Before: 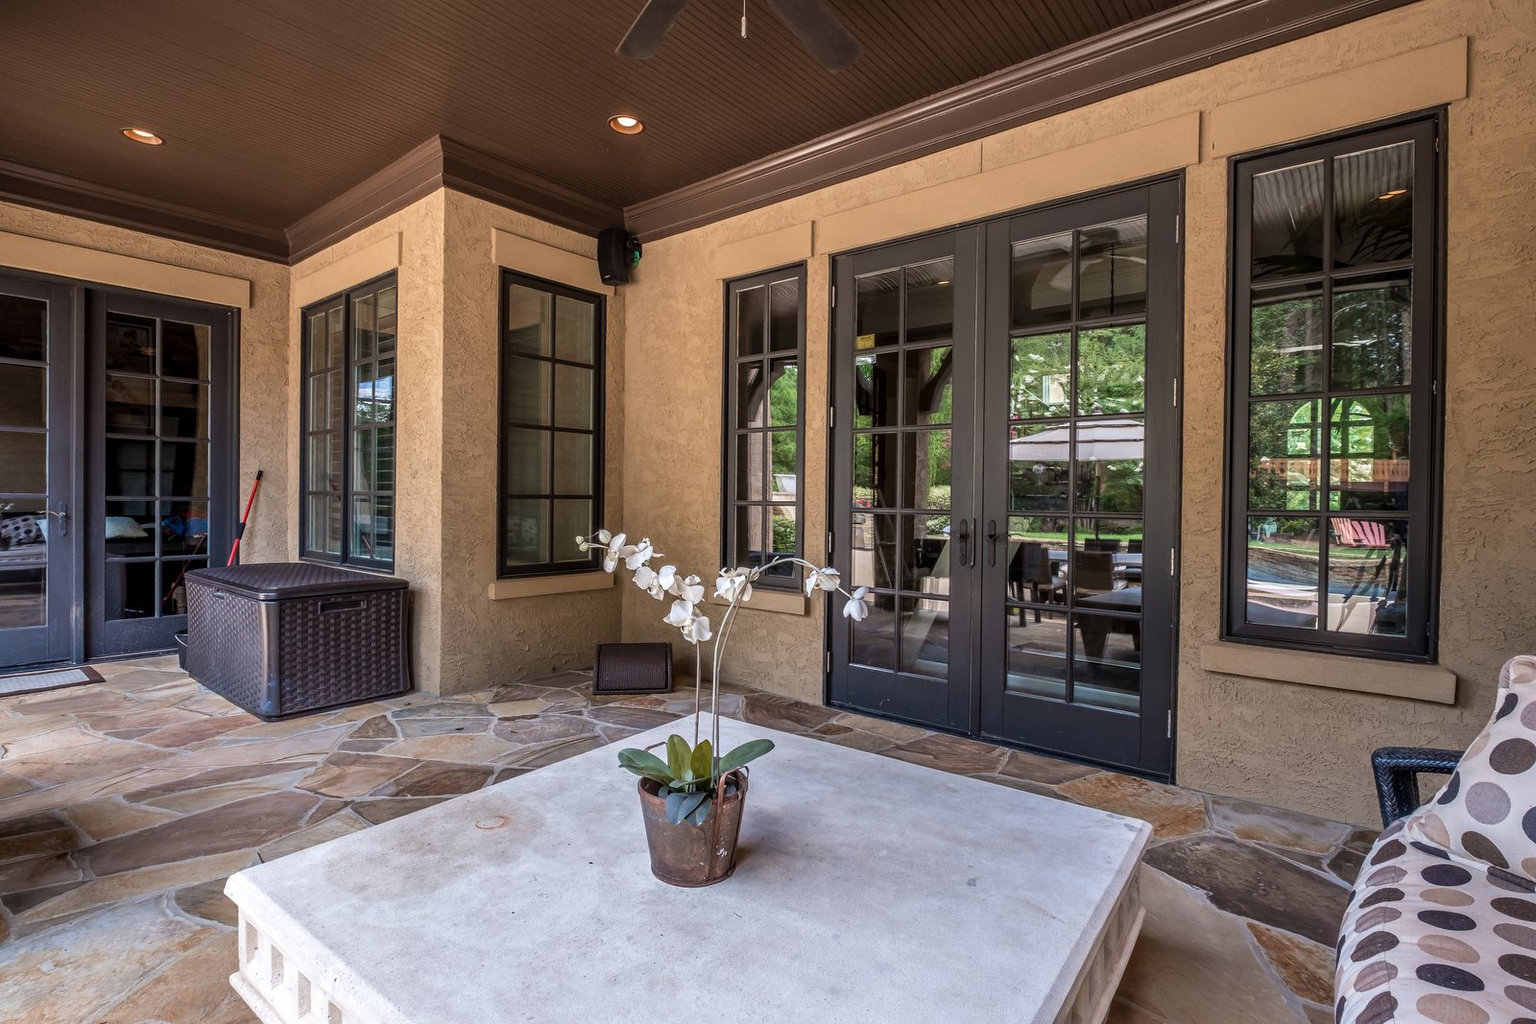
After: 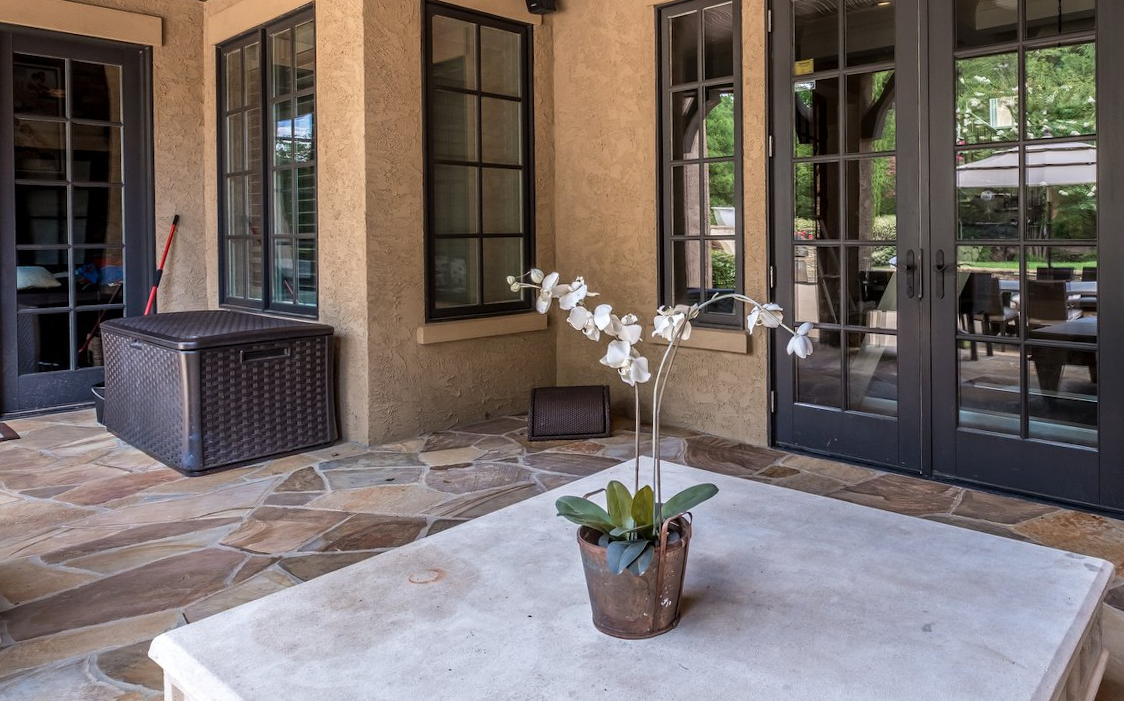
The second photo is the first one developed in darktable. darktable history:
rotate and perspective: rotation -1.24°, automatic cropping off
crop: left 6.488%, top 27.668%, right 24.183%, bottom 8.656%
